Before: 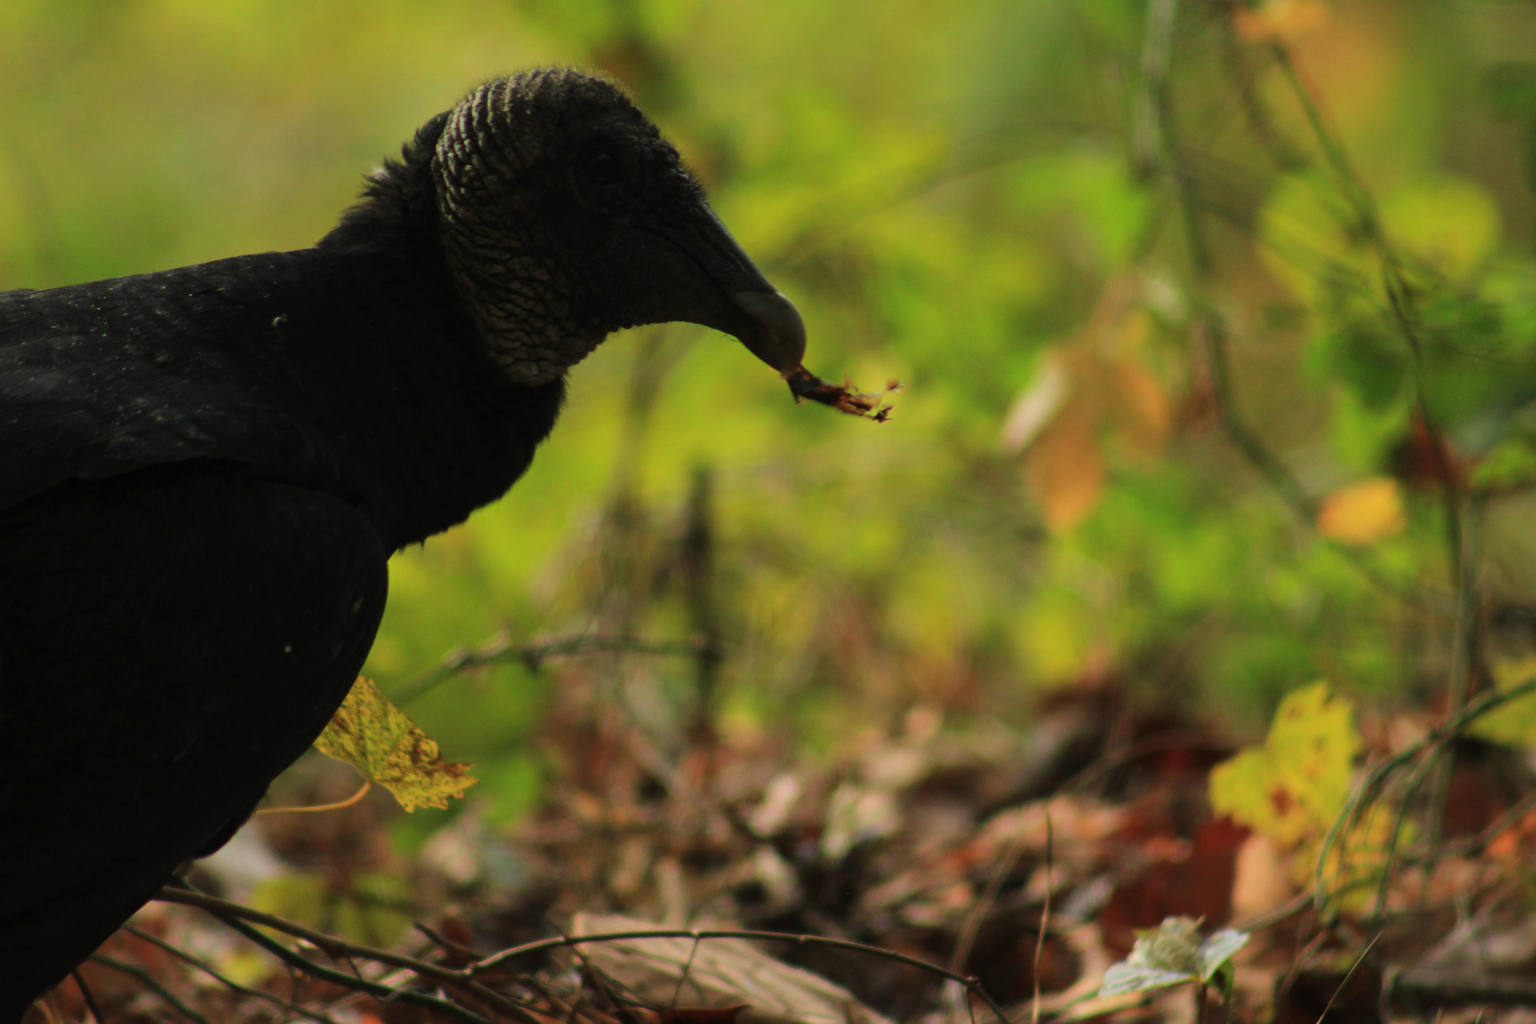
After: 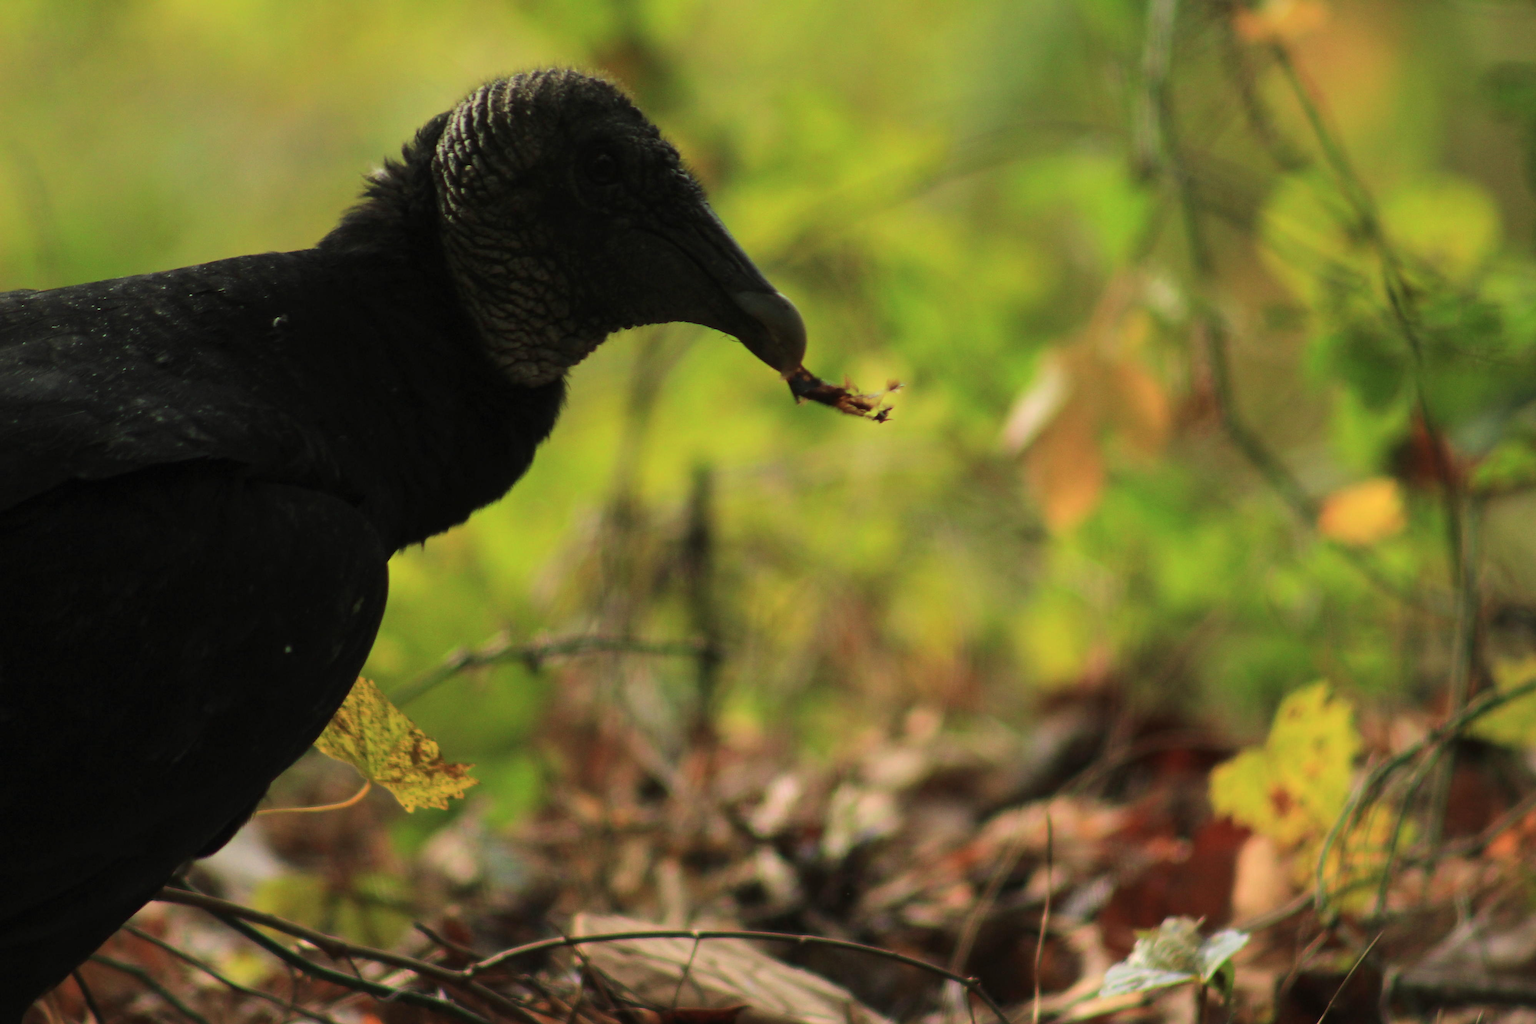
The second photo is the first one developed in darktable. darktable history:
sharpen: radius 1.864, amount 0.398, threshold 1.271
exposure: exposure 0.29 EV, compensate highlight preservation false
contrast brightness saturation: contrast 0.01, saturation -0.05
